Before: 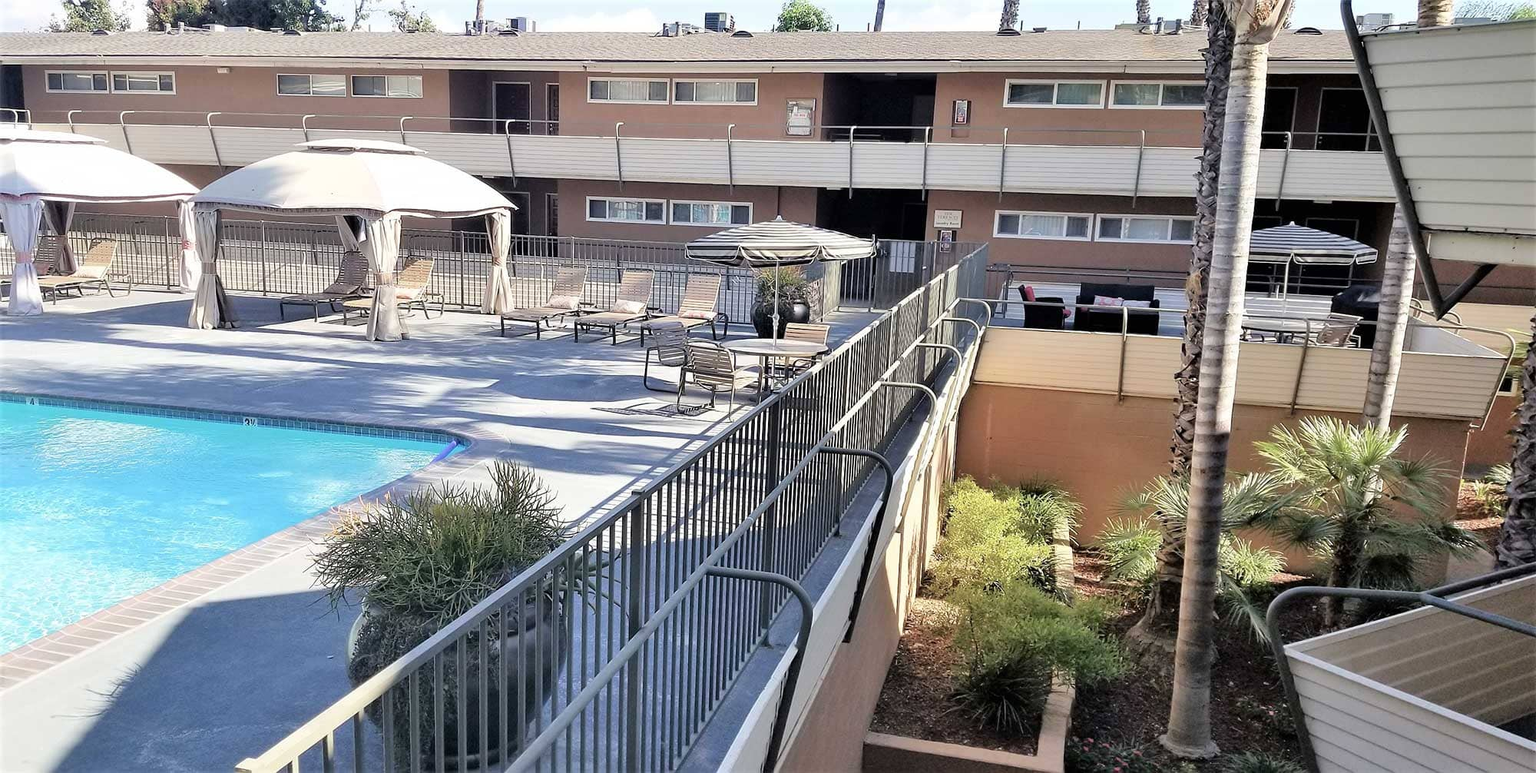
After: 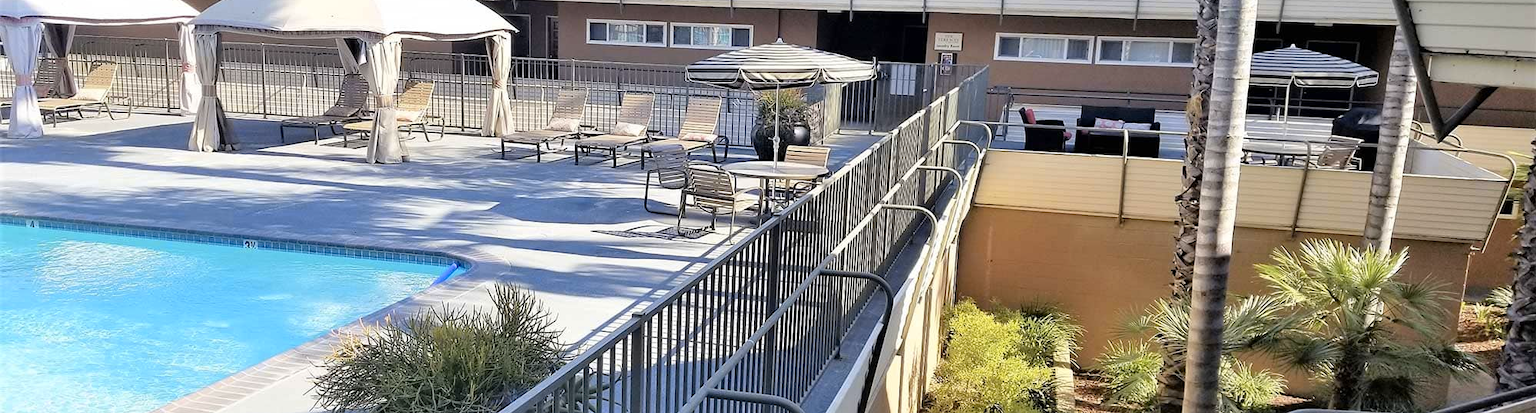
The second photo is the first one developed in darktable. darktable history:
color contrast: green-magenta contrast 0.85, blue-yellow contrast 1.25, unbound 0
crop and rotate: top 23.043%, bottom 23.437%
